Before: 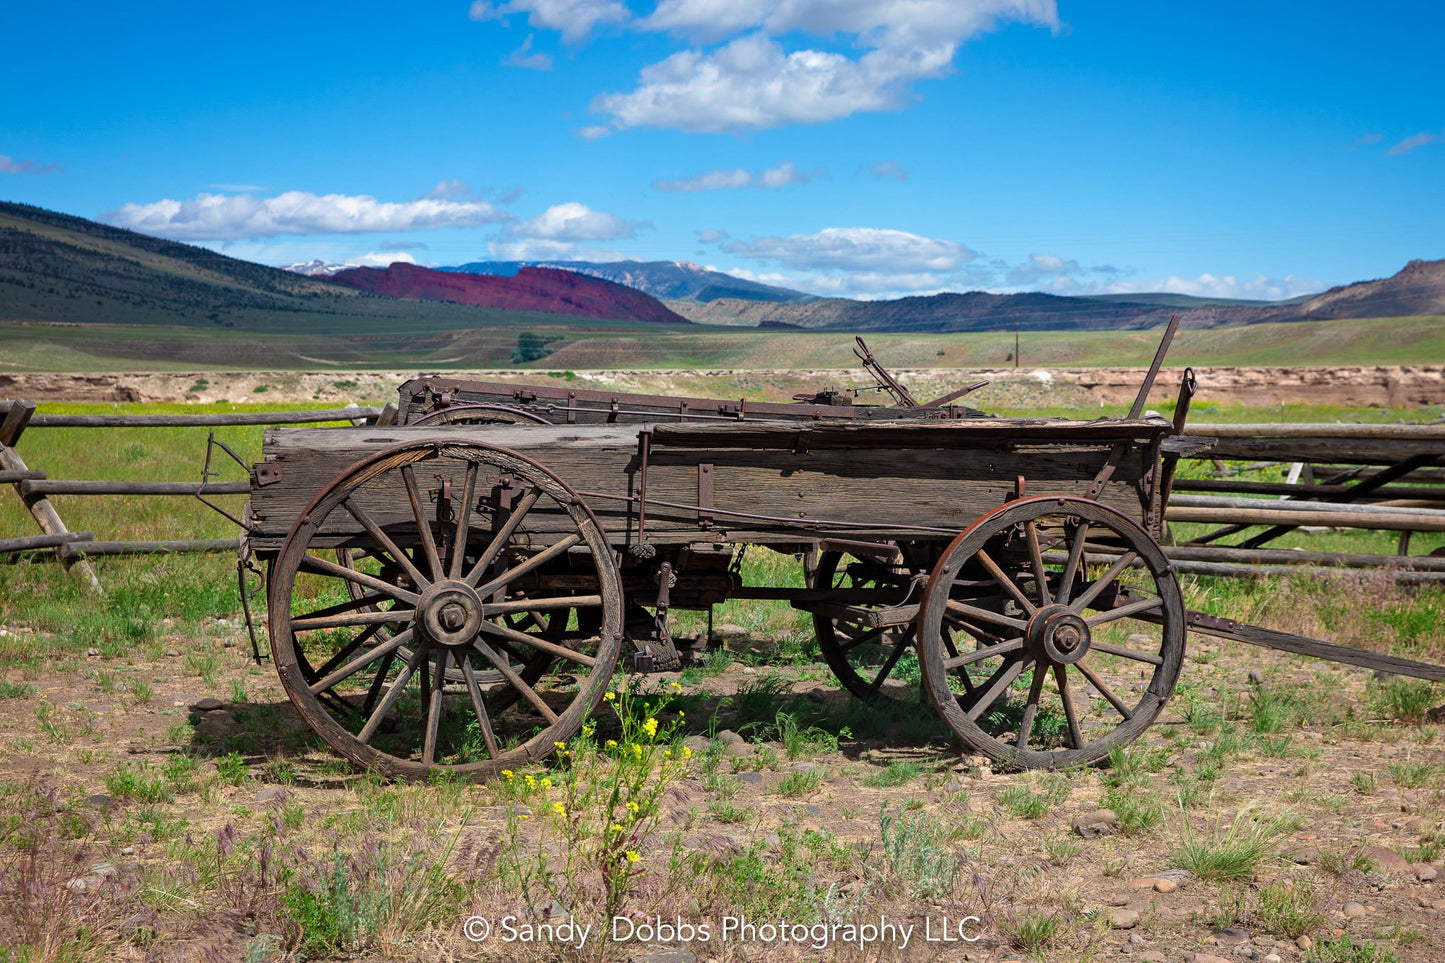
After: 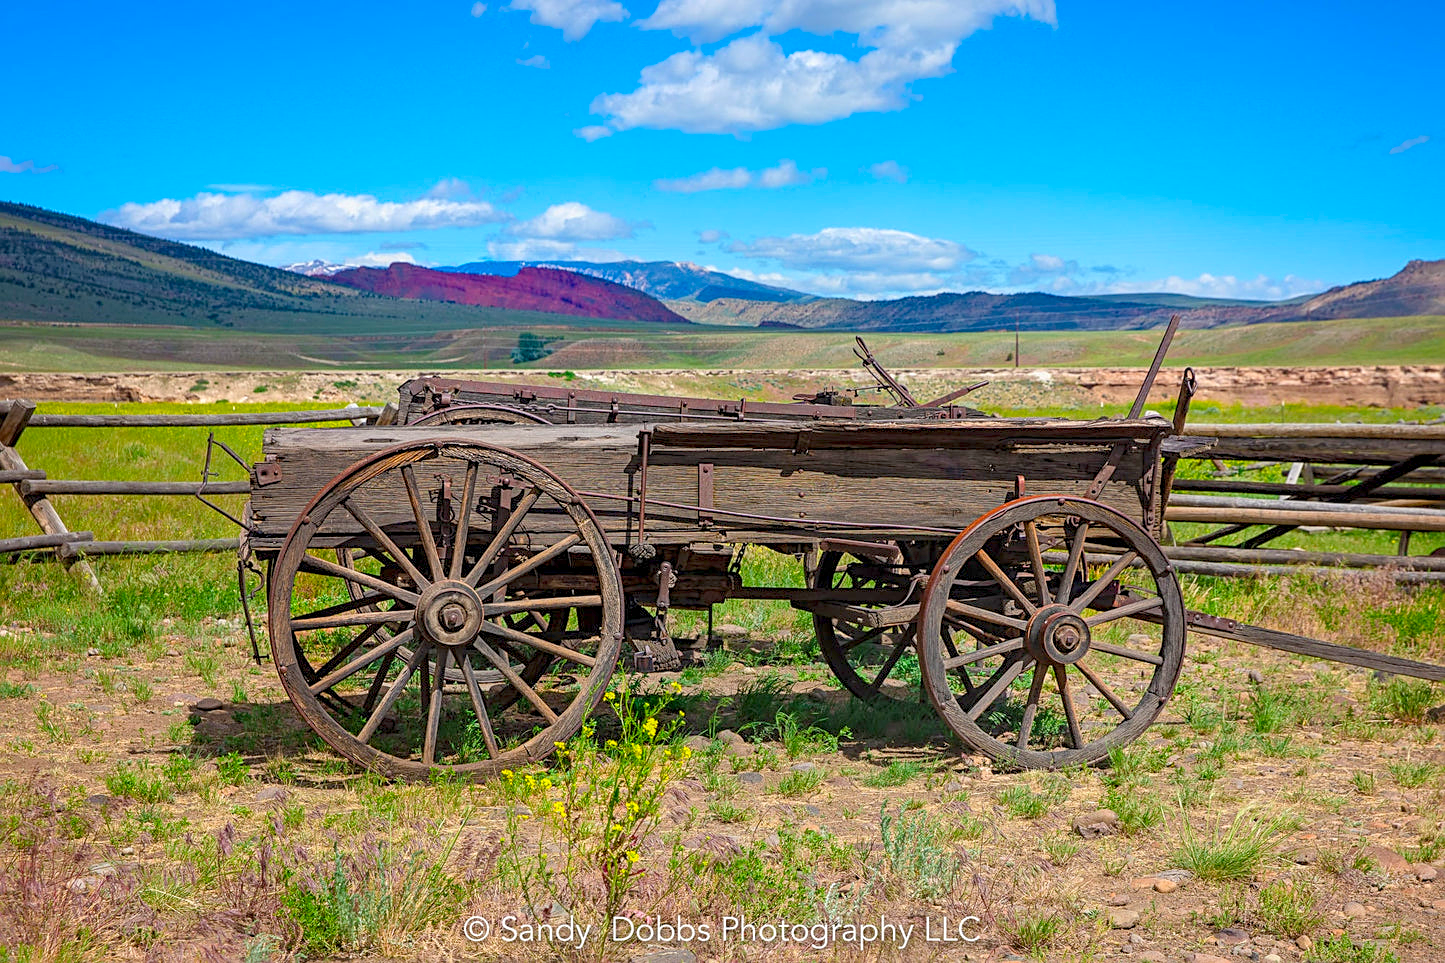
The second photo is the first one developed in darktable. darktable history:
local contrast: on, module defaults
exposure: exposure 0.608 EV, compensate exposure bias true, compensate highlight preservation false
sharpen: on, module defaults
color balance rgb: perceptual saturation grading › global saturation 19.387%, global vibrance 24.368%, contrast -25.651%
